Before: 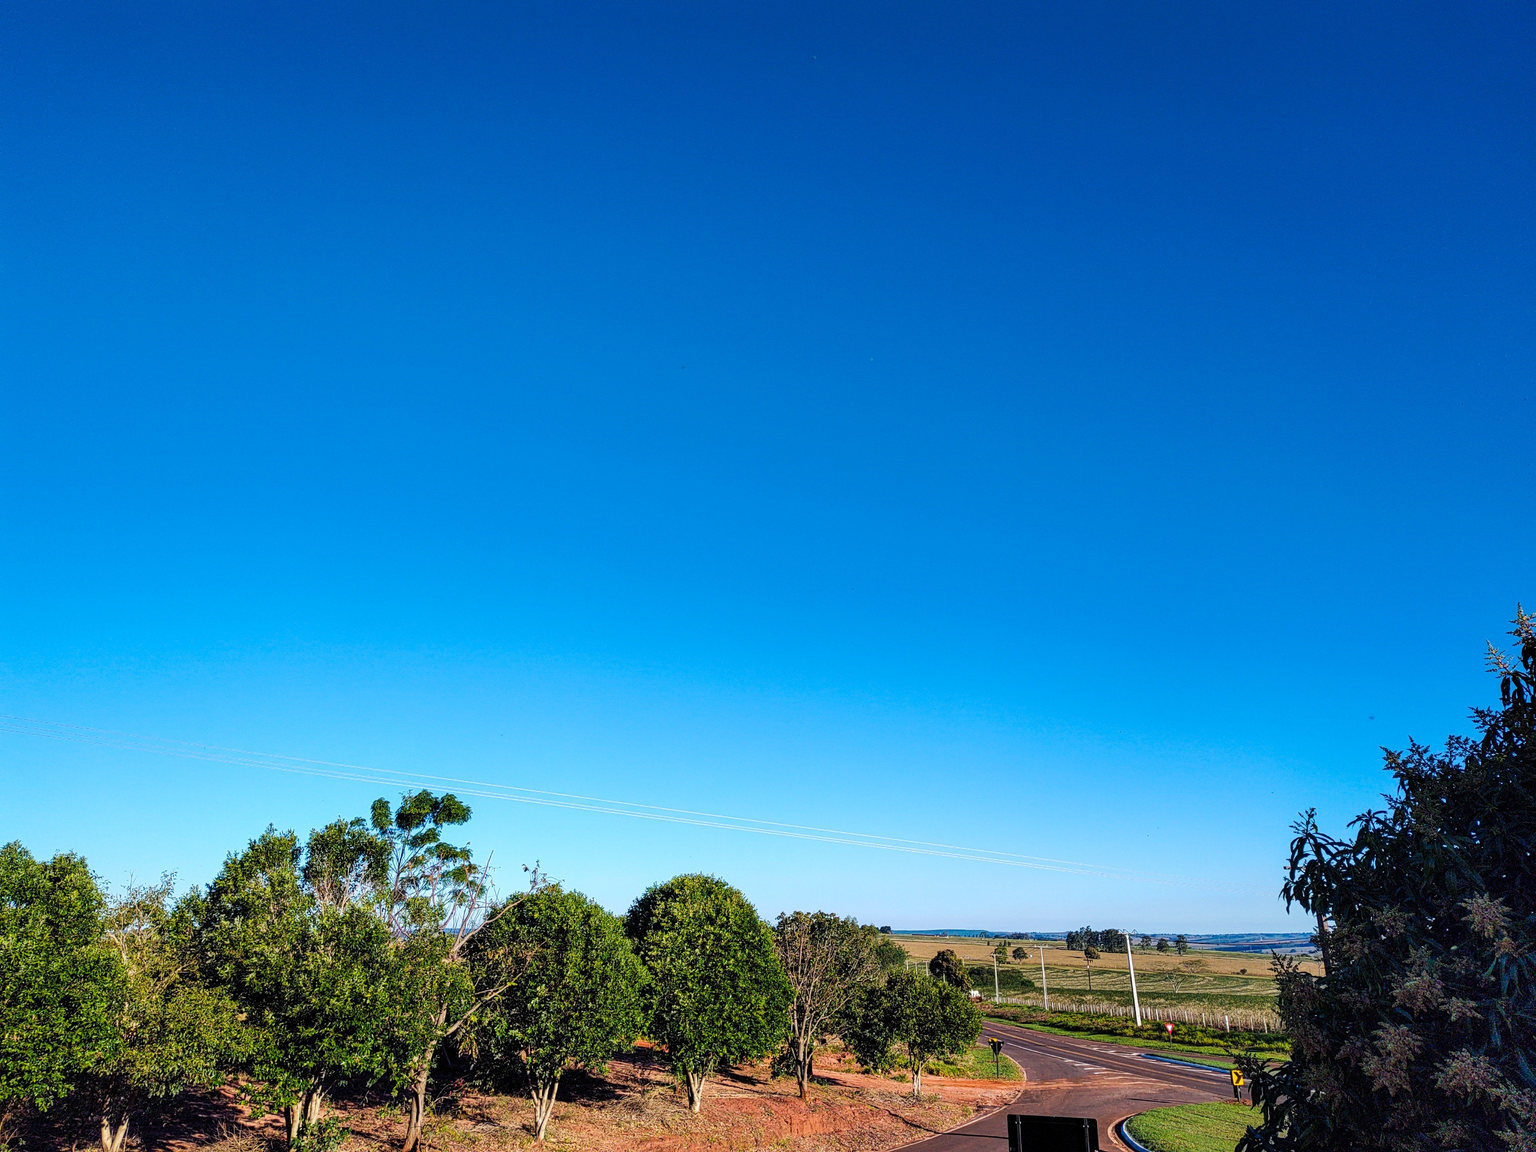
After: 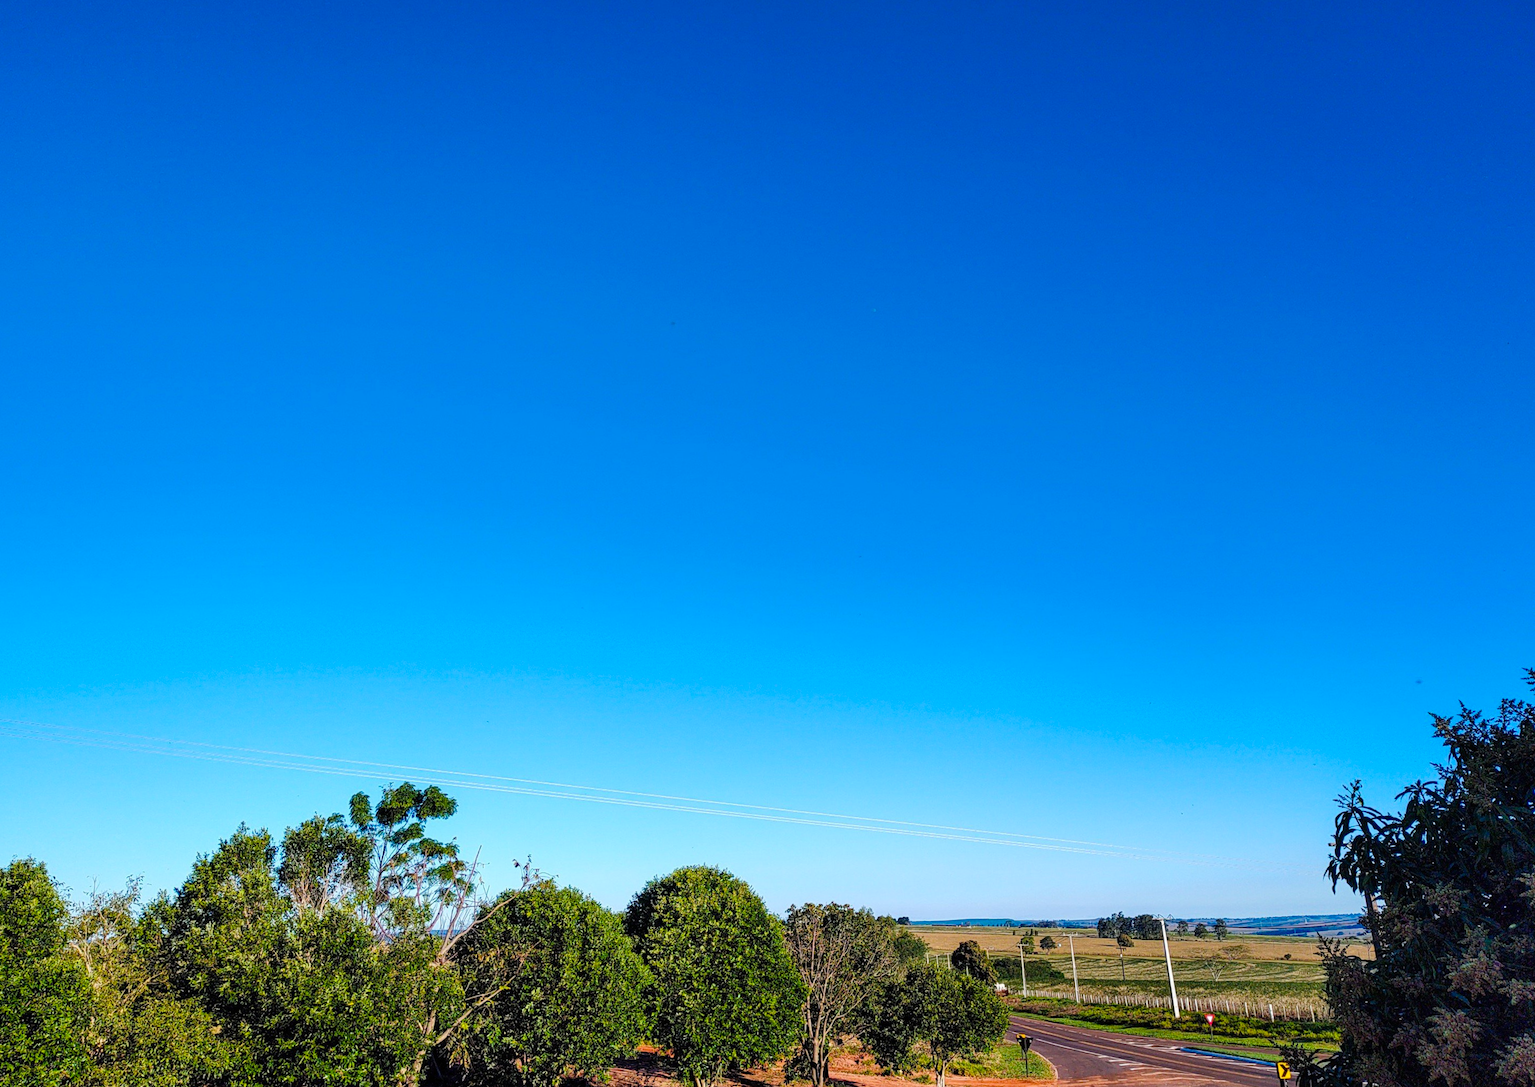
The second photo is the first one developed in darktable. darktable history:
color balance rgb: linear chroma grading › shadows 19.44%, linear chroma grading › highlights 3.42%, linear chroma grading › mid-tones 10.16%
crop and rotate: angle -1.69°
rotate and perspective: rotation -3°, crop left 0.031, crop right 0.968, crop top 0.07, crop bottom 0.93
